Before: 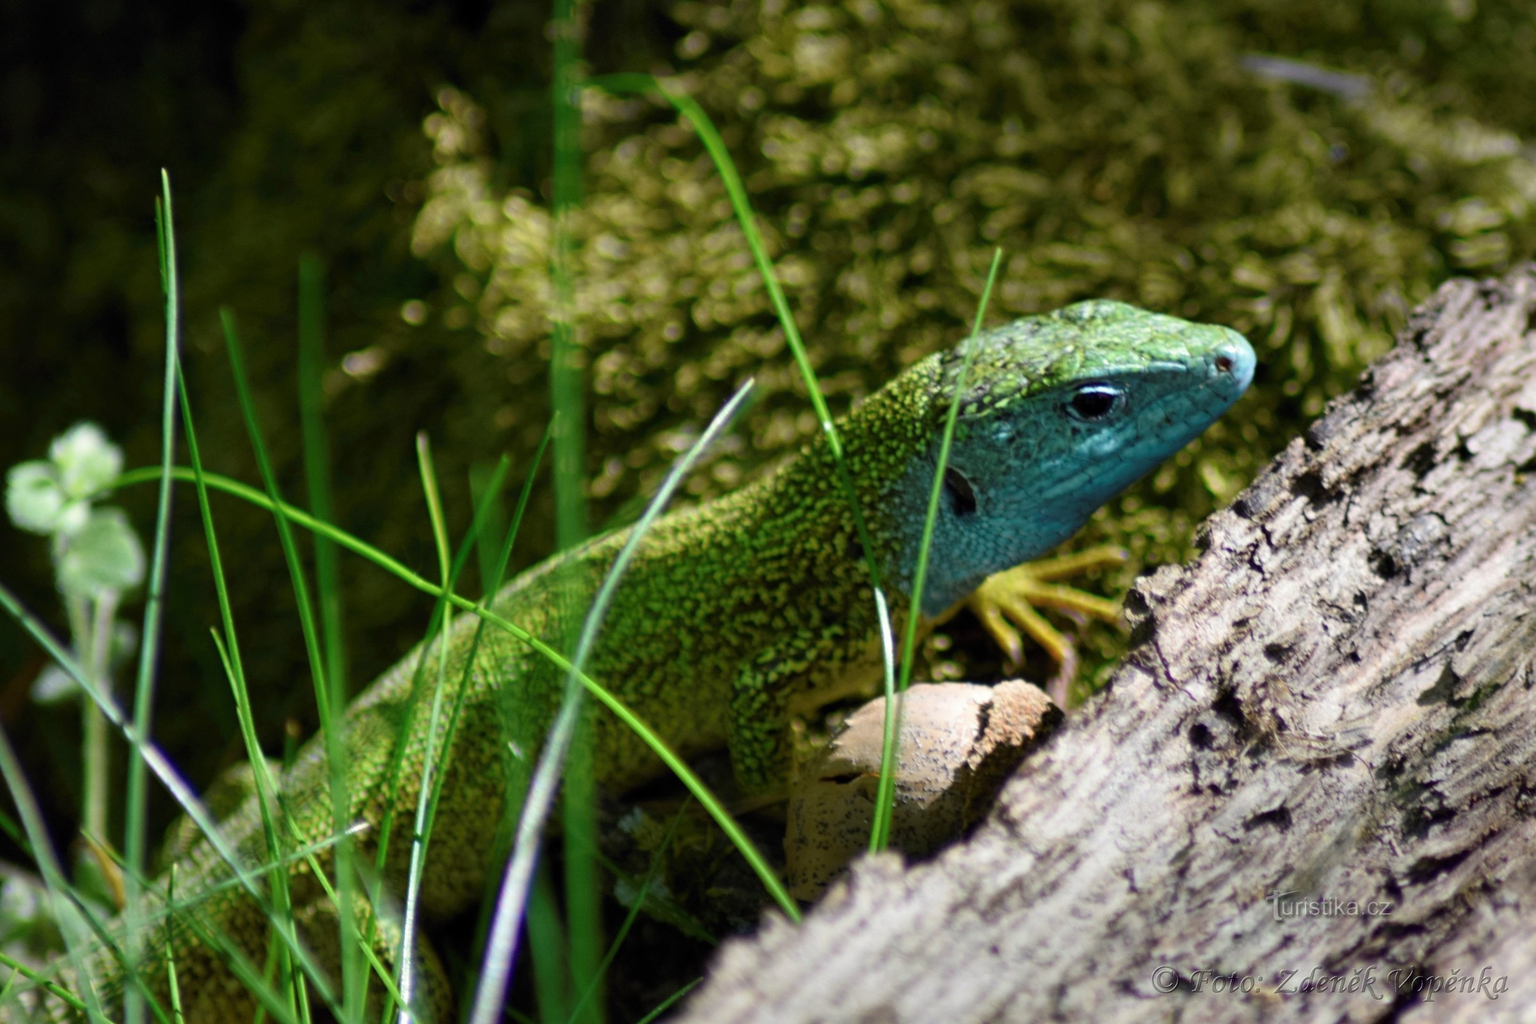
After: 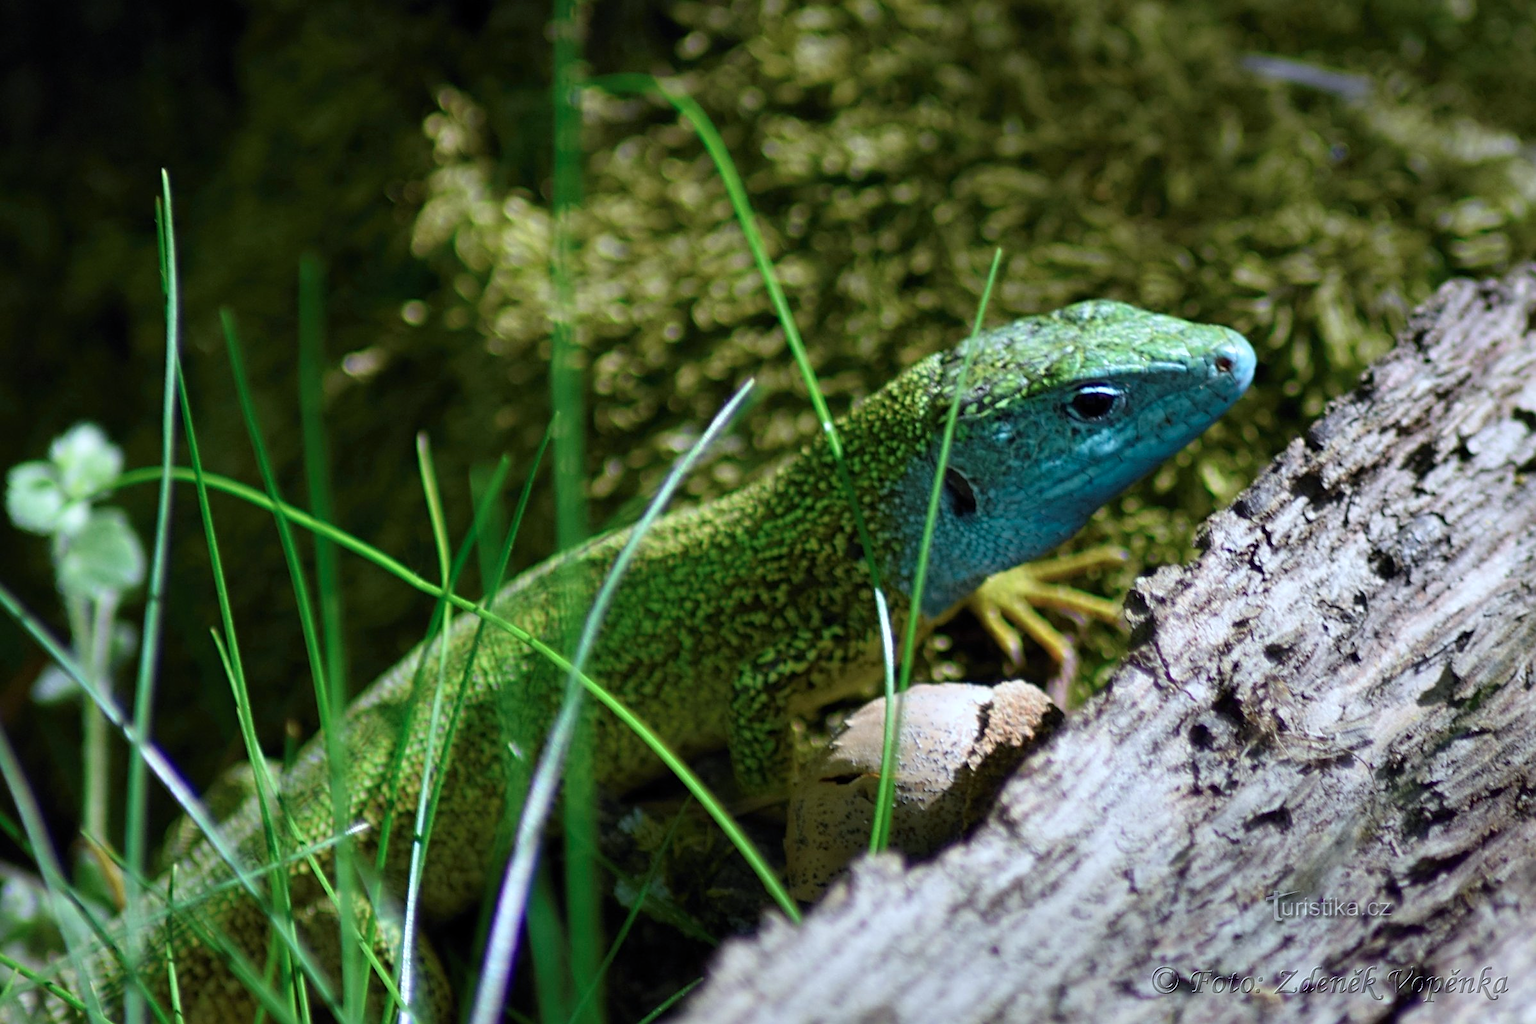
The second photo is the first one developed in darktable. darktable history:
sharpen: on, module defaults
color calibration: x 0.369, y 0.382, temperature 4315.11 K
